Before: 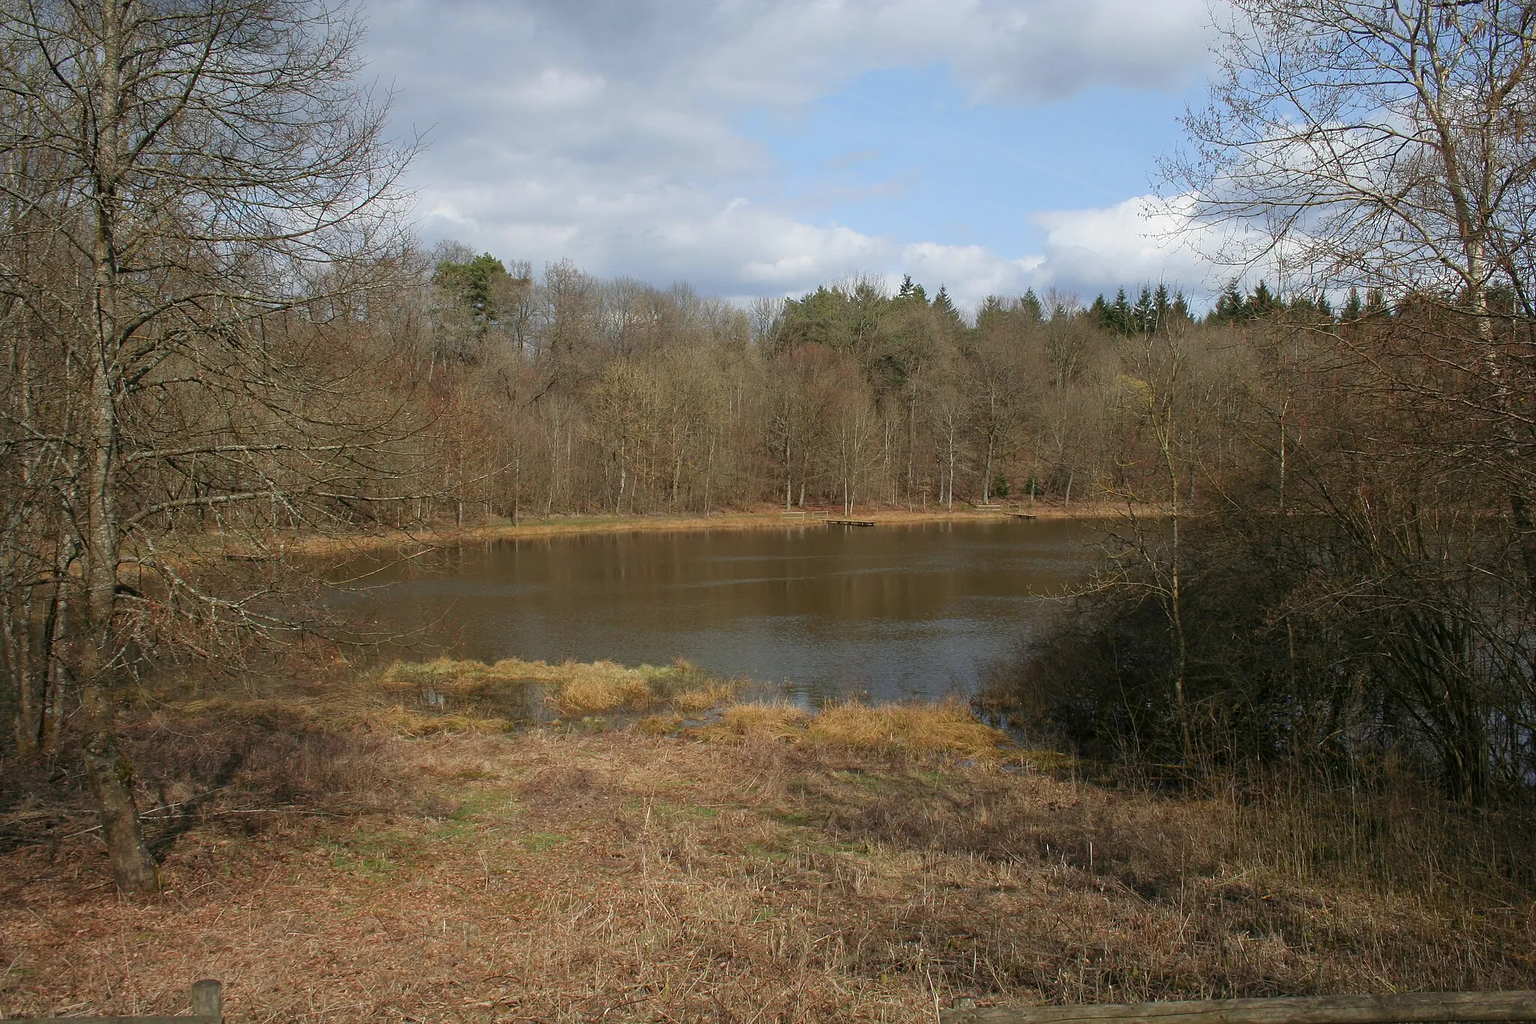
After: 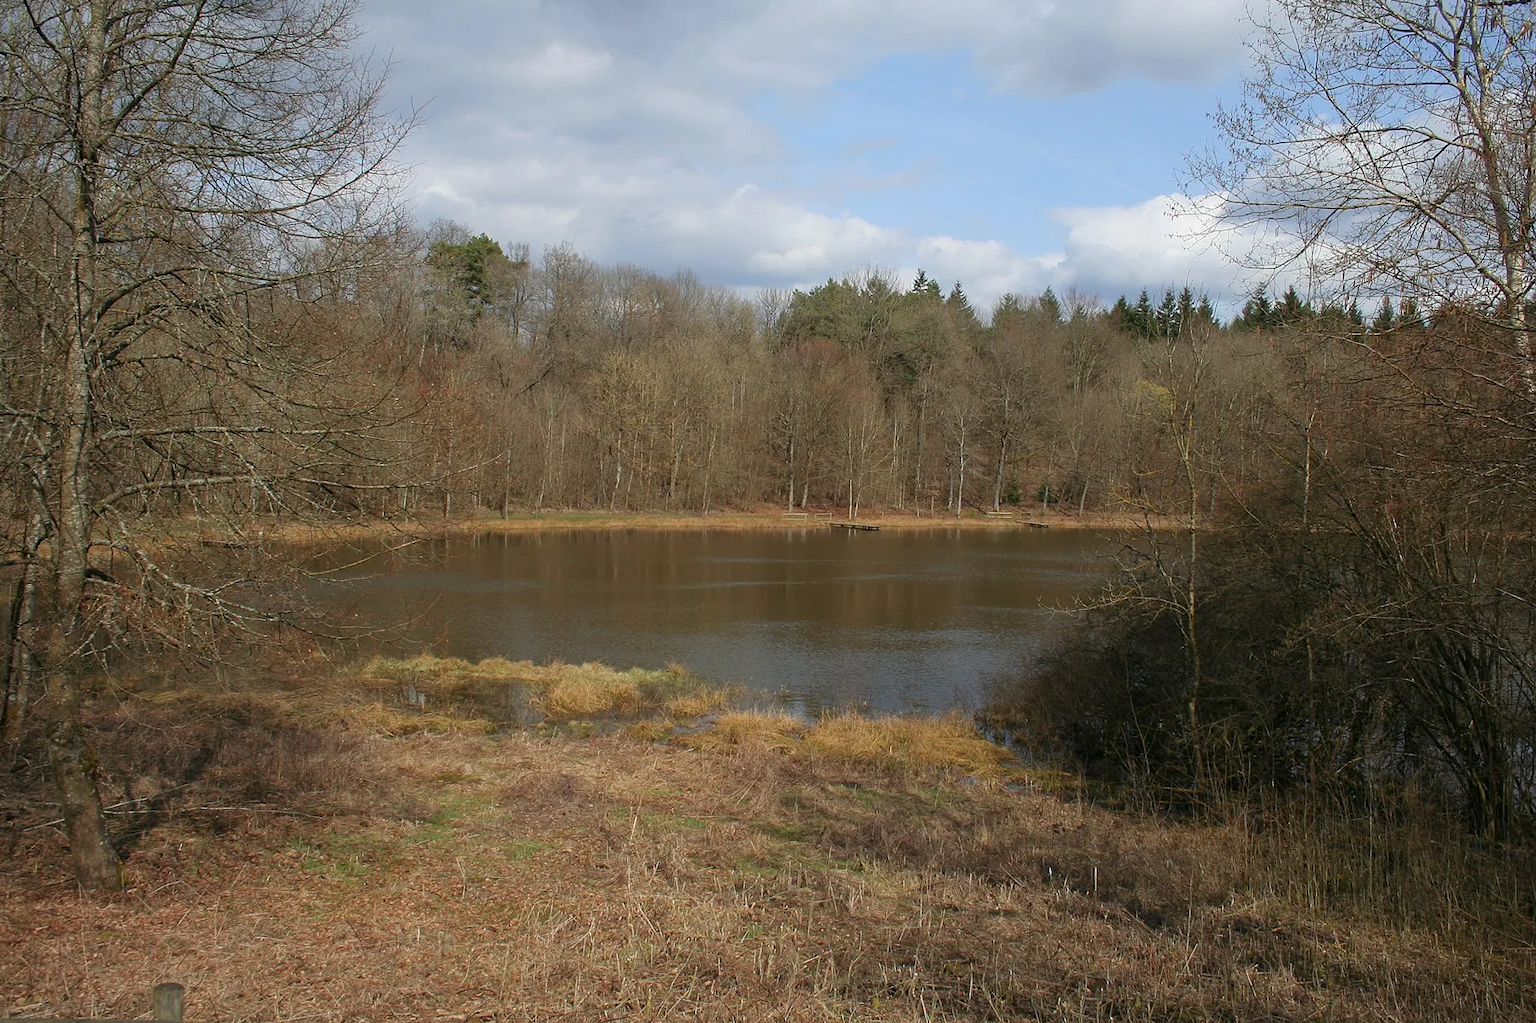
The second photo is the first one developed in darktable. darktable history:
crop and rotate: angle -1.69°
